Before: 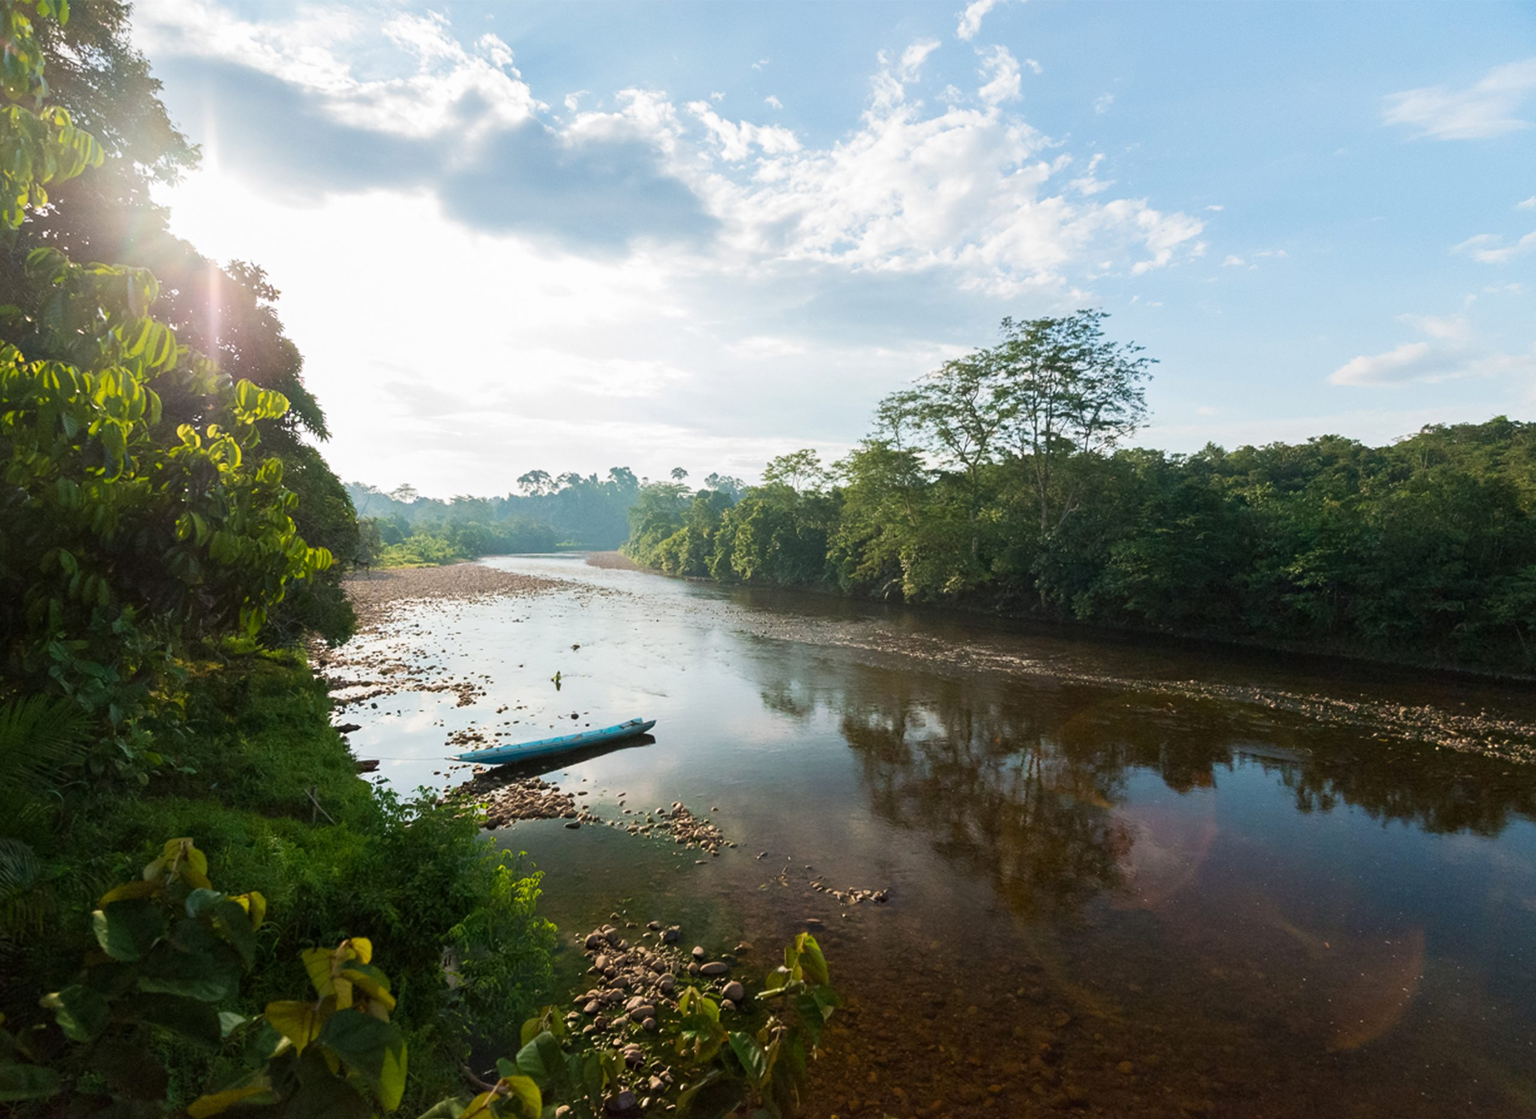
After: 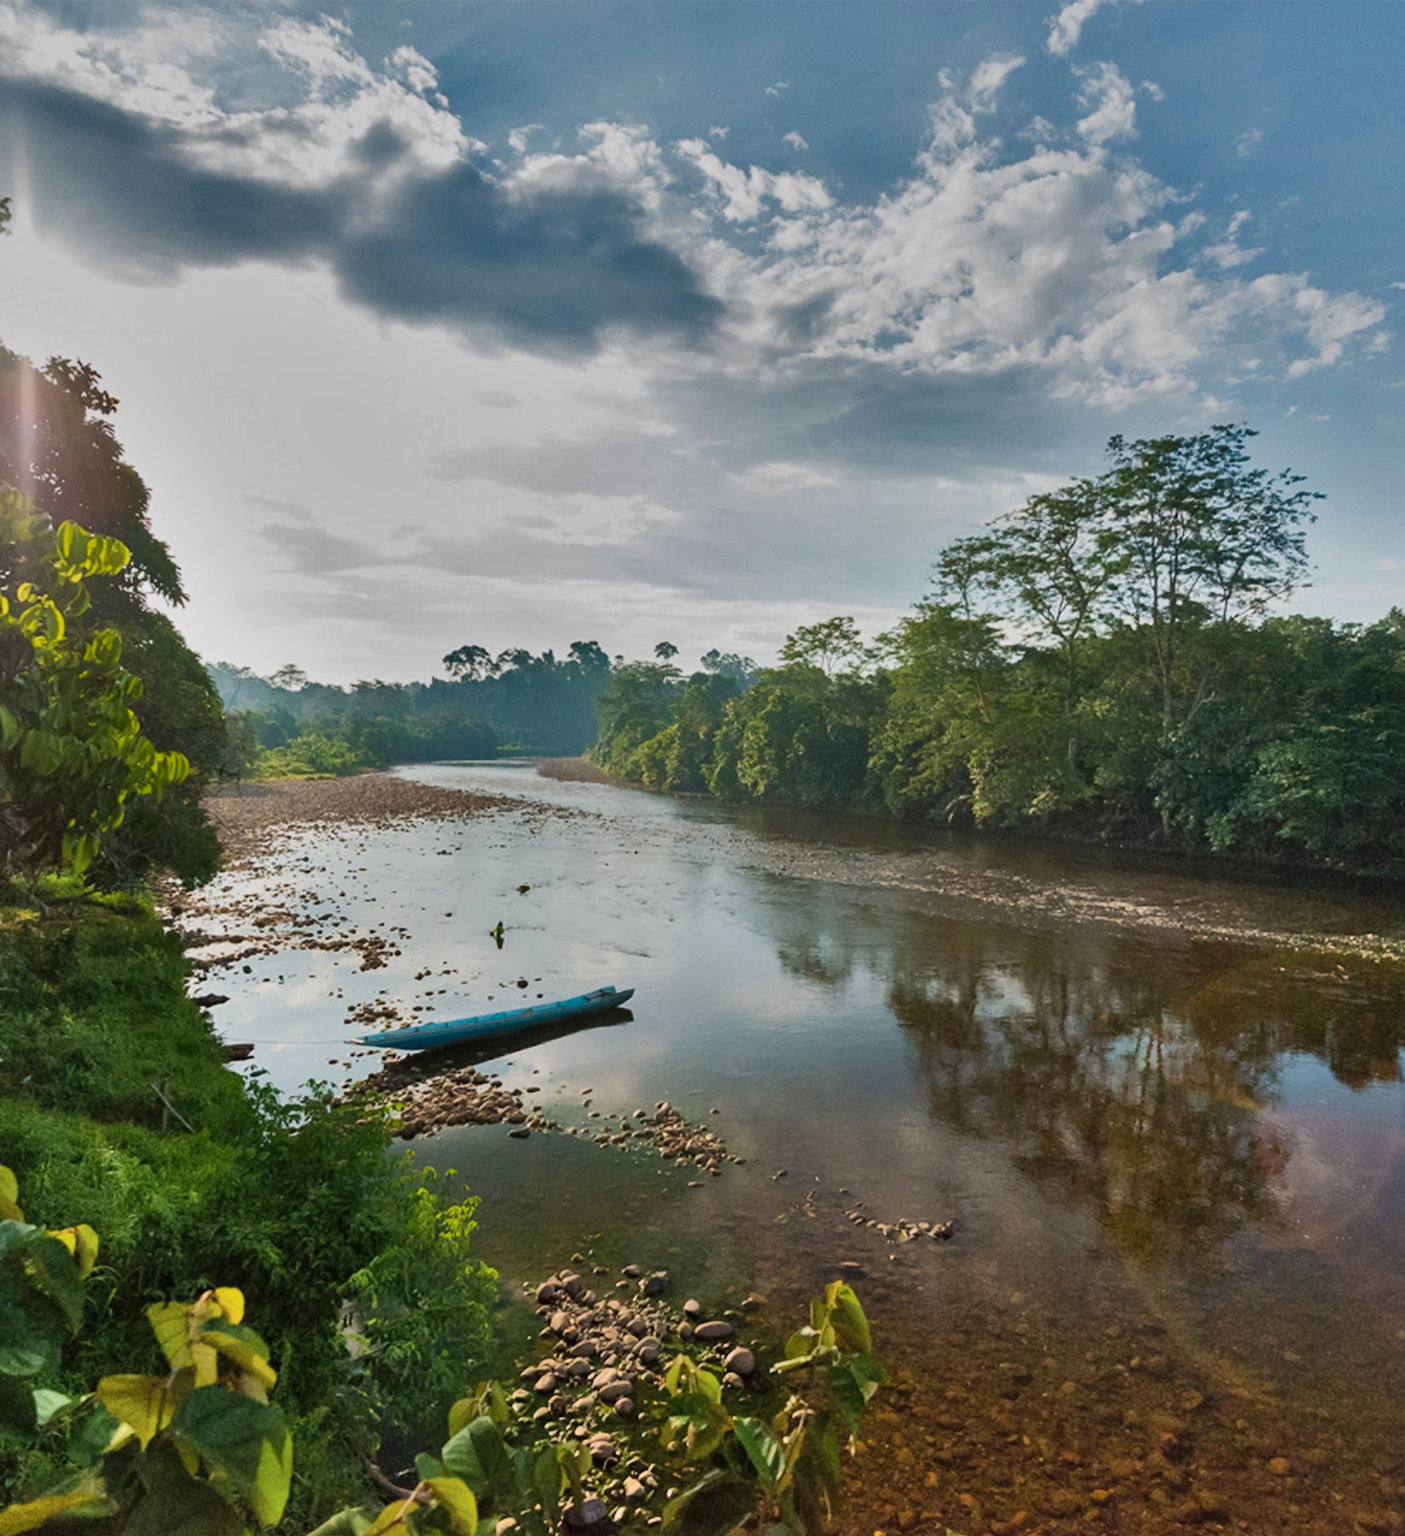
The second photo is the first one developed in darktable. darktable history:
crop and rotate: left 12.673%, right 20.66%
shadows and highlights: shadows 80.73, white point adjustment -9.07, highlights -61.46, soften with gaussian
